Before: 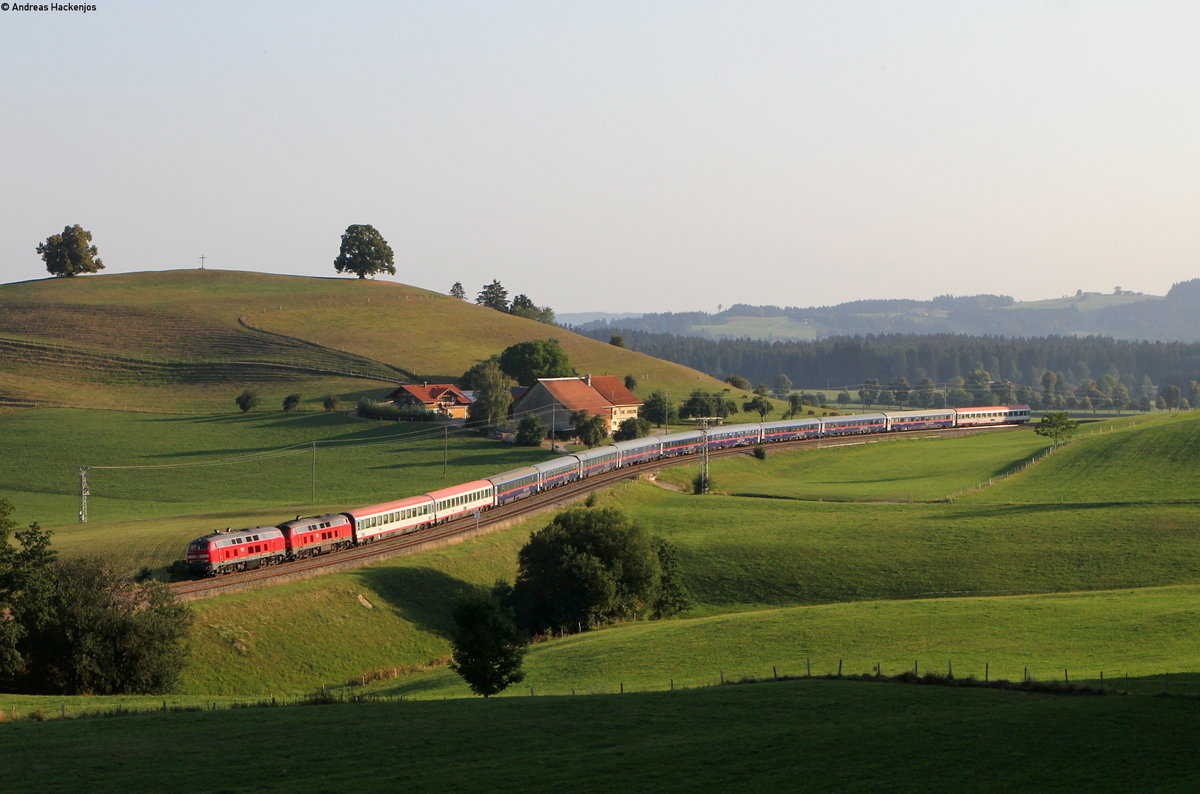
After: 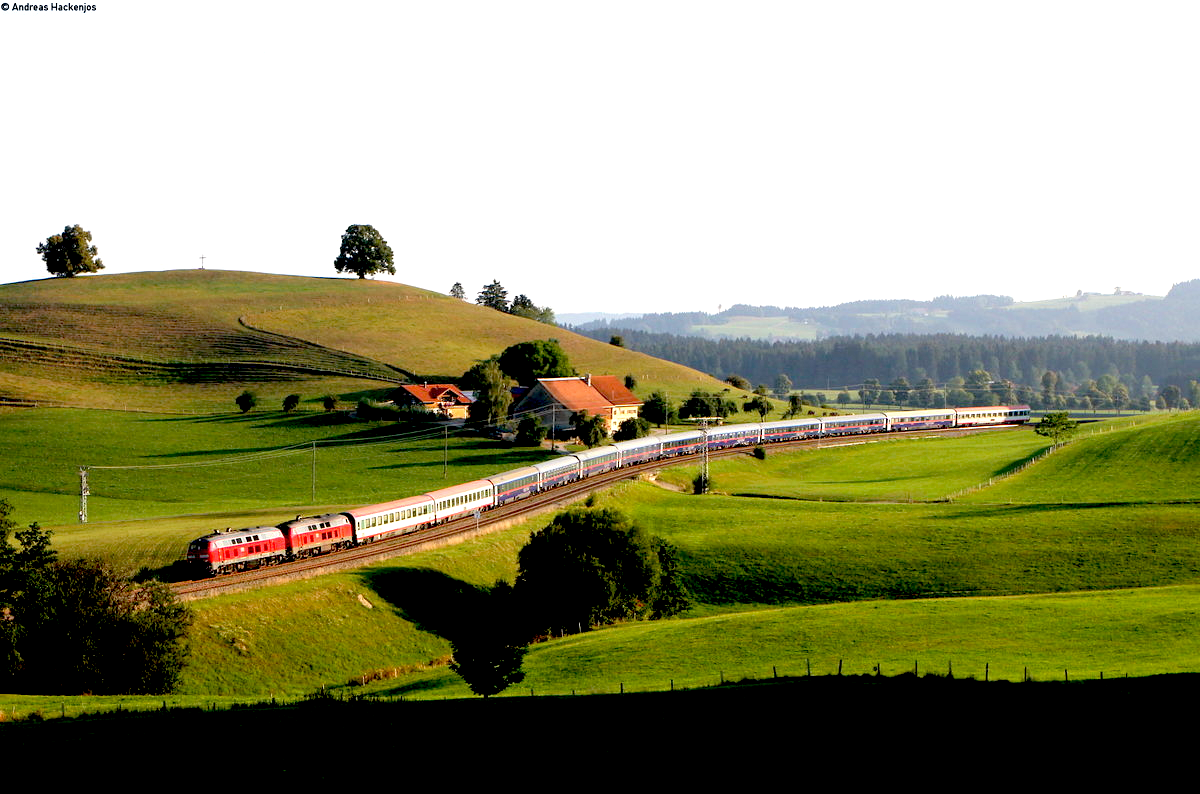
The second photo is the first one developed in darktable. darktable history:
exposure: black level correction 0.034, exposure 0.907 EV, compensate exposure bias true, compensate highlight preservation false
